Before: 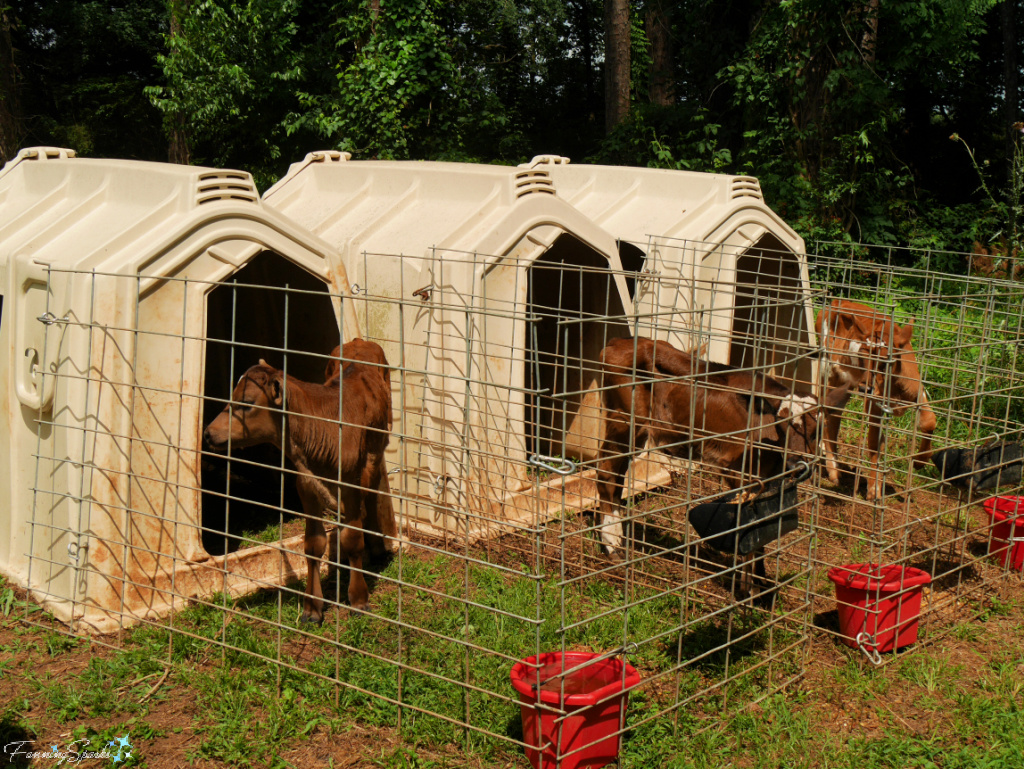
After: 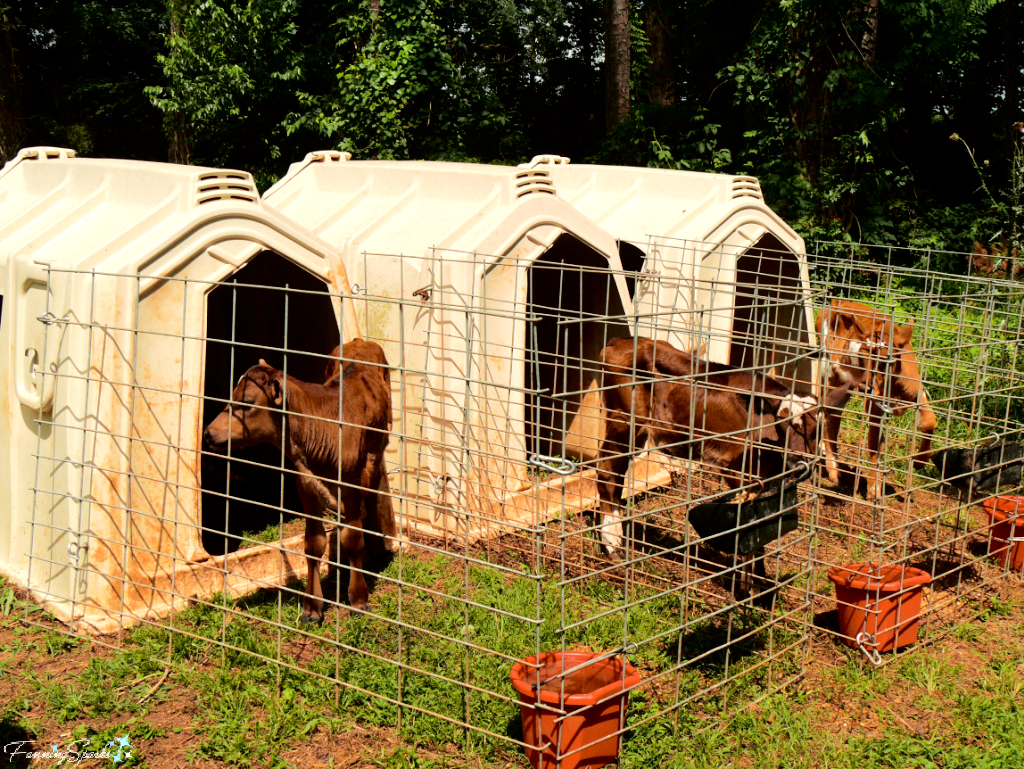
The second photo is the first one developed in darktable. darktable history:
exposure: black level correction 0.001, exposure 0.499 EV, compensate highlight preservation false
tone curve: curves: ch0 [(0.003, 0) (0.066, 0.017) (0.163, 0.09) (0.264, 0.238) (0.395, 0.421) (0.517, 0.575) (0.633, 0.687) (0.791, 0.814) (1, 1)]; ch1 [(0, 0) (0.149, 0.17) (0.327, 0.339) (0.39, 0.403) (0.456, 0.463) (0.501, 0.502) (0.512, 0.507) (0.53, 0.533) (0.575, 0.592) (0.671, 0.655) (0.729, 0.679) (1, 1)]; ch2 [(0, 0) (0.337, 0.382) (0.464, 0.47) (0.501, 0.502) (0.527, 0.532) (0.563, 0.555) (0.615, 0.61) (0.663, 0.68) (1, 1)], color space Lab, independent channels, preserve colors none
